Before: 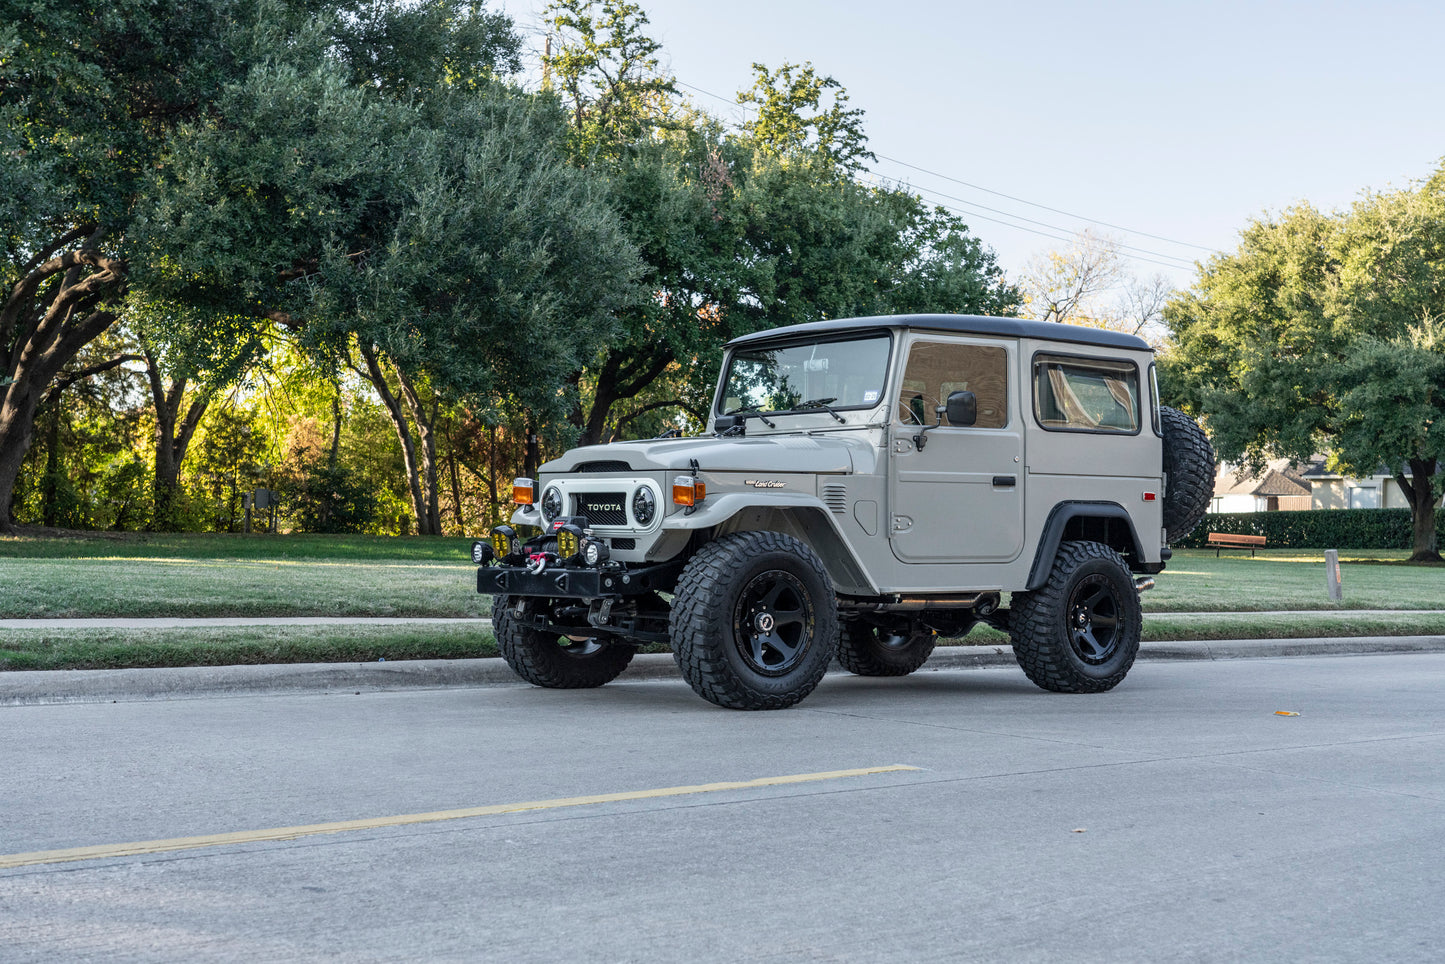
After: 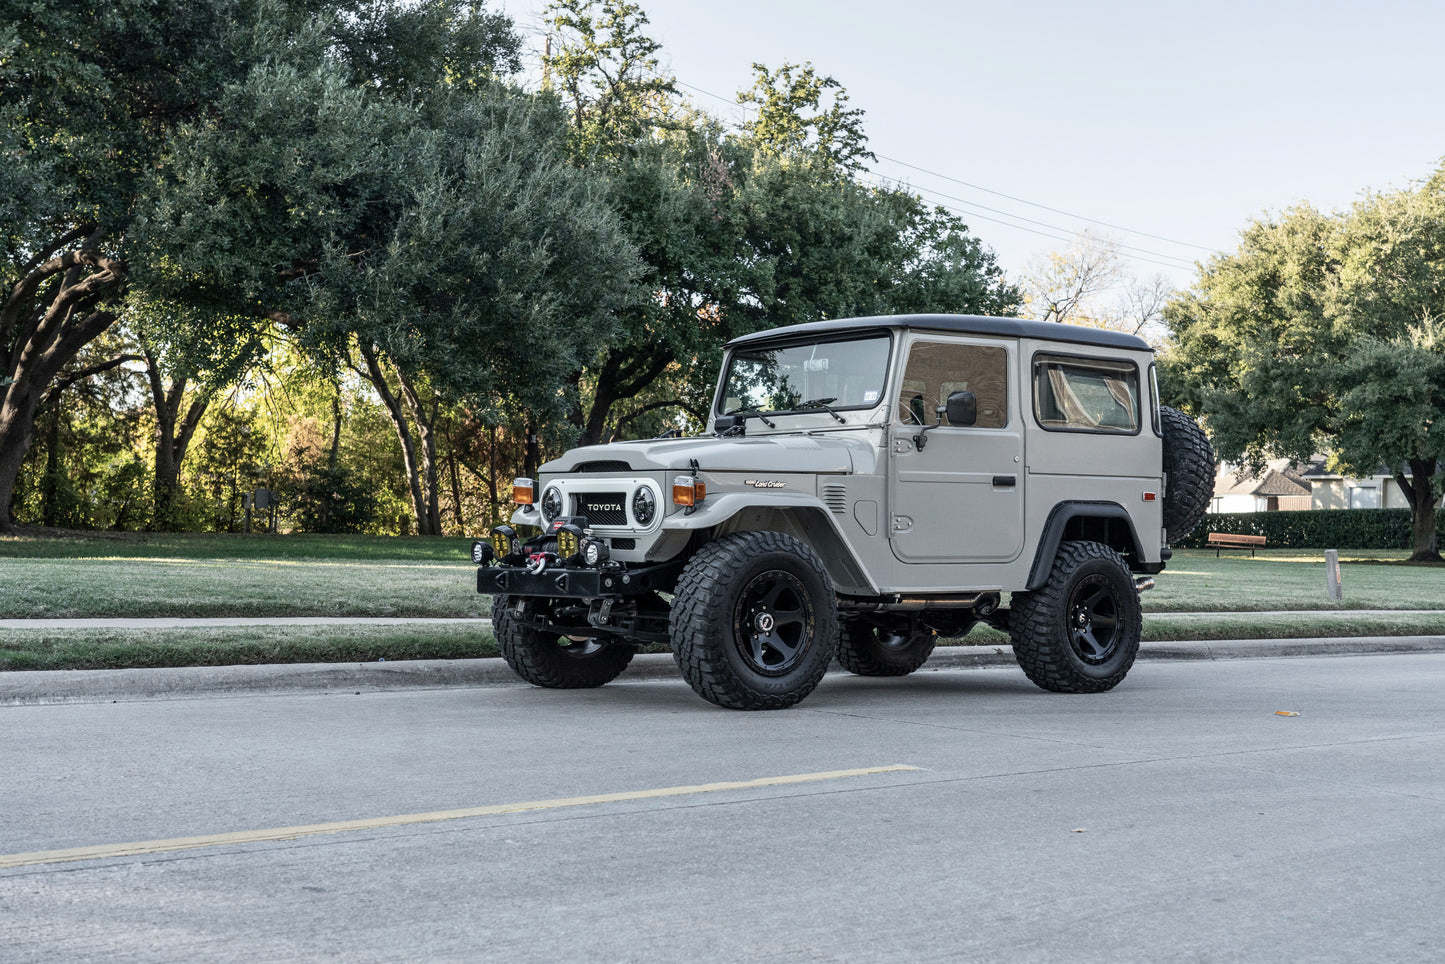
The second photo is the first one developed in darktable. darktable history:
contrast brightness saturation: contrast 0.096, saturation -0.296
